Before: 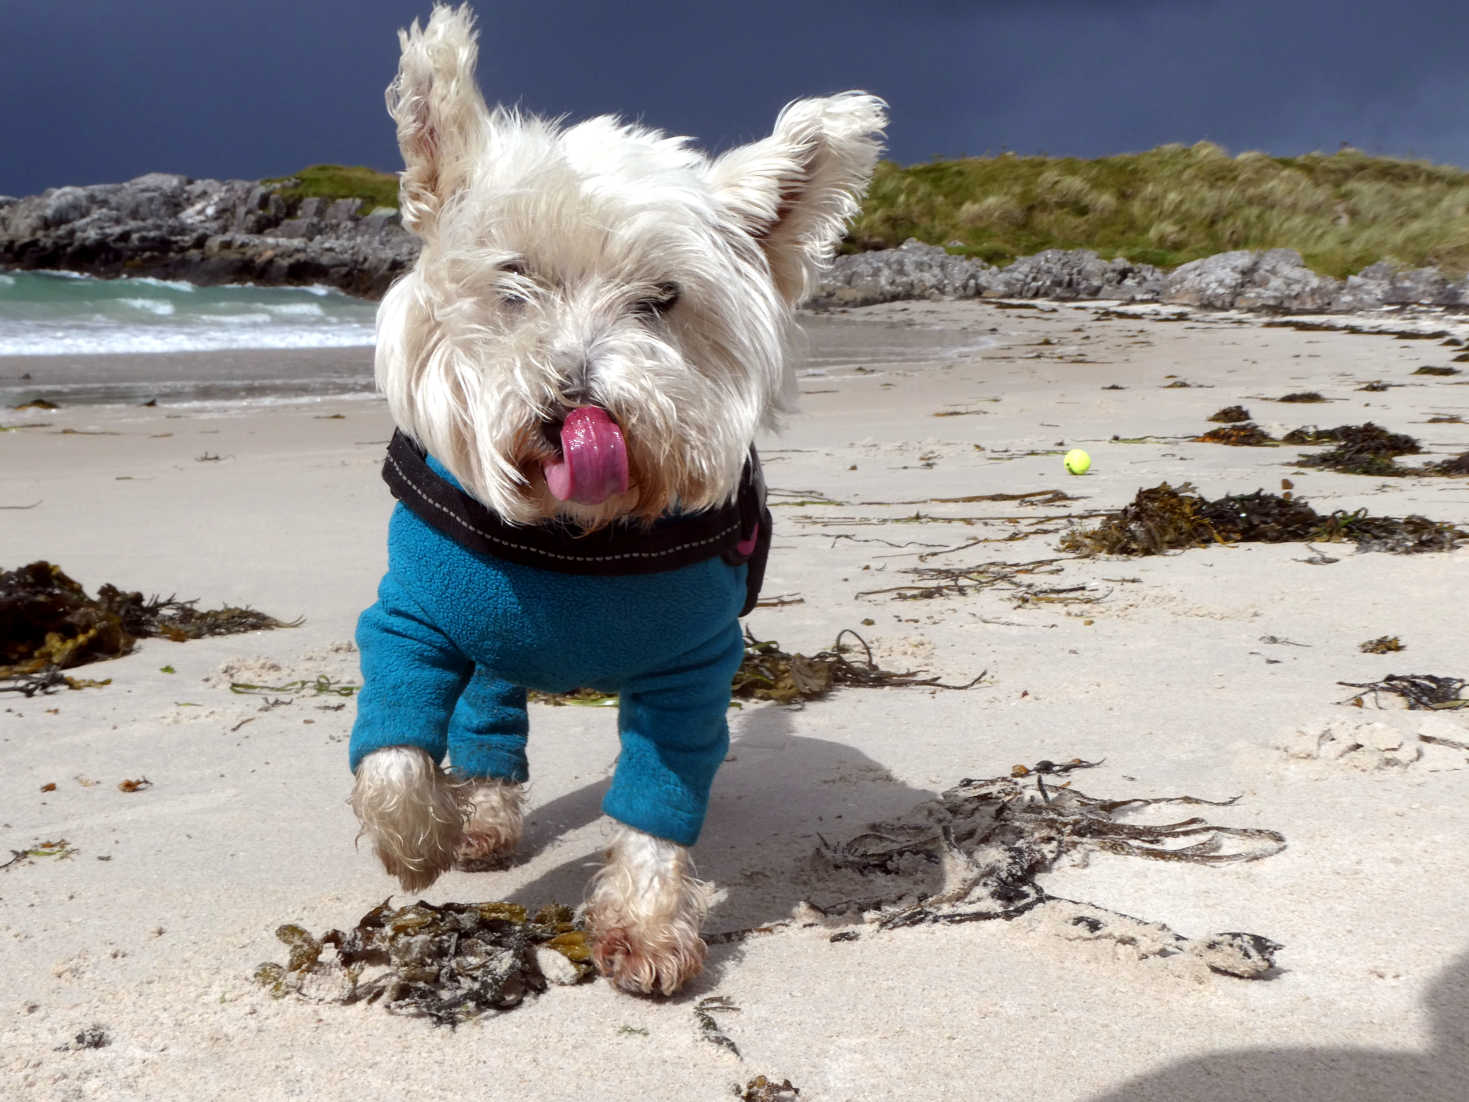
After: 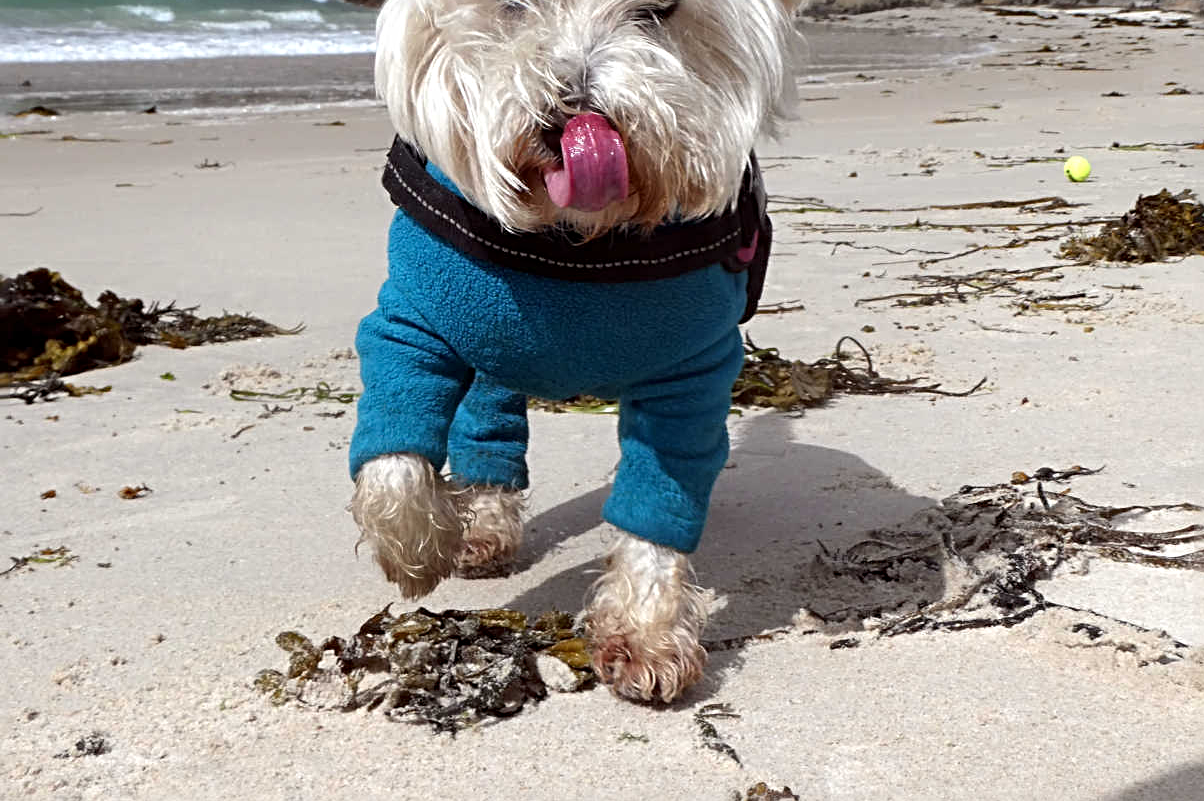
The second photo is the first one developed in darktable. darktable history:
crop: top 26.644%, right 17.944%
sharpen: radius 3.948
